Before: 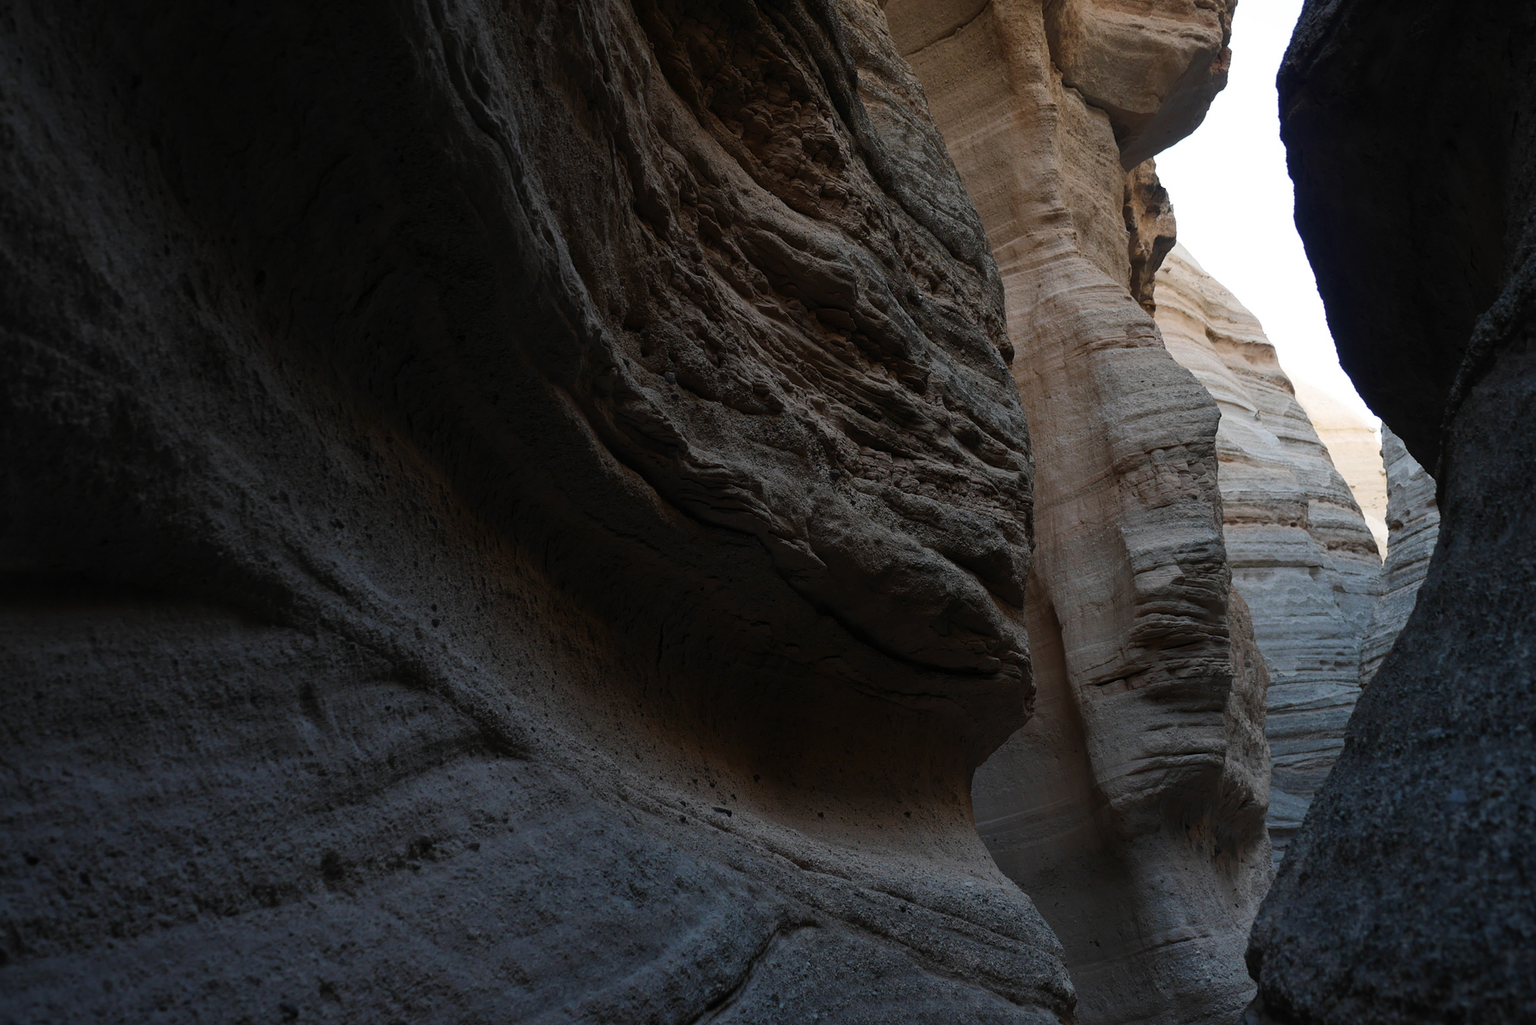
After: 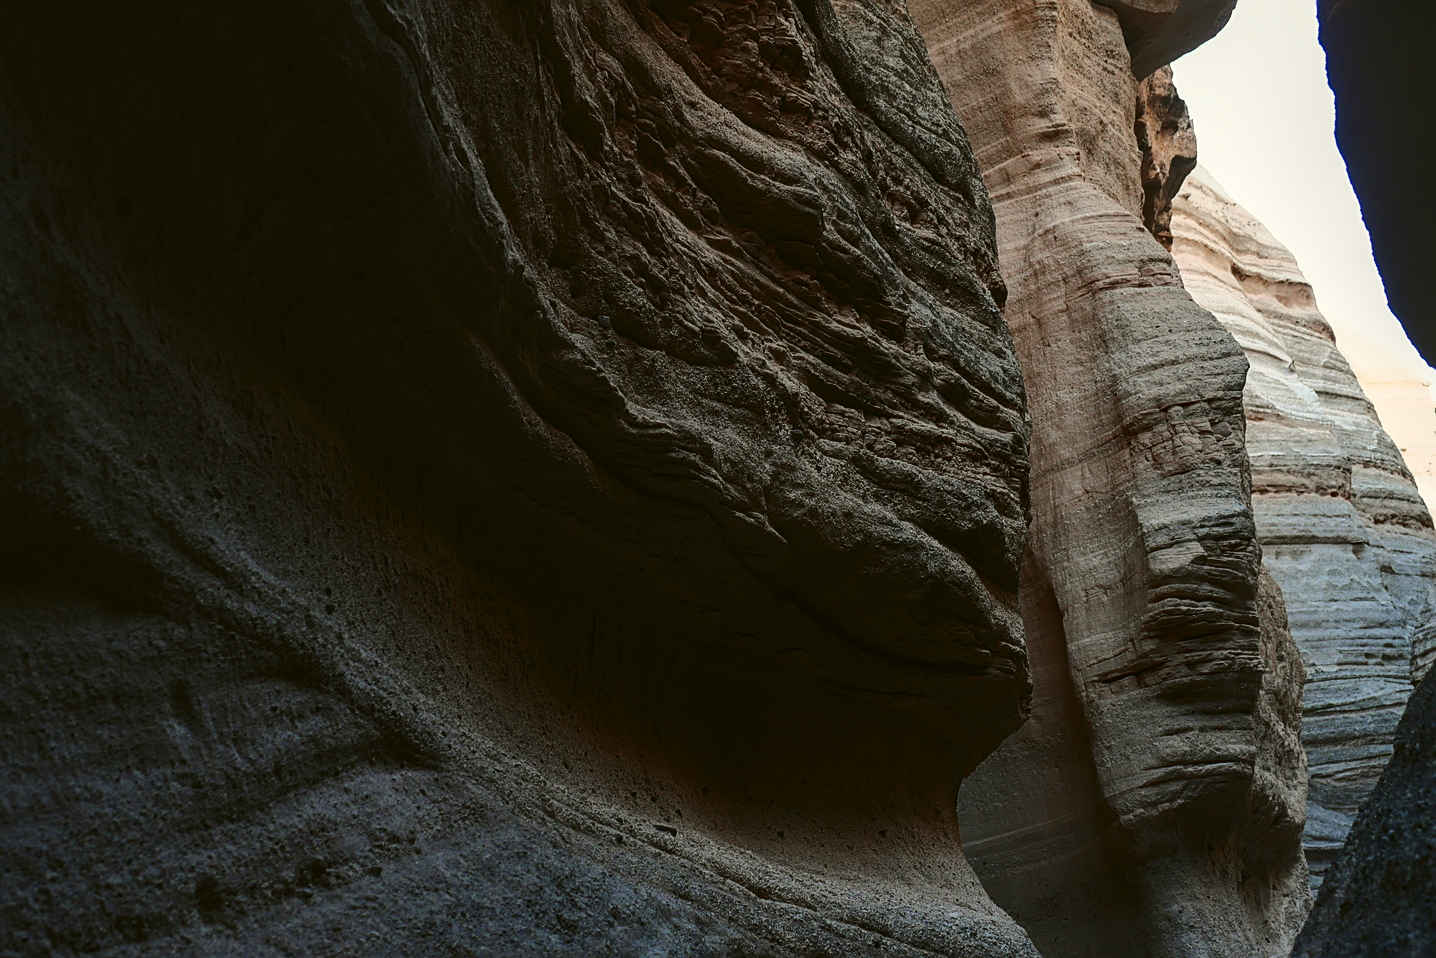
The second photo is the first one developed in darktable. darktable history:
crop and rotate: left 10.071%, top 10.071%, right 10.02%, bottom 10.02%
sharpen: on, module defaults
tone curve: curves: ch0 [(0, 0.039) (0.194, 0.159) (0.469, 0.544) (0.693, 0.77) (0.751, 0.871) (1, 1)]; ch1 [(0, 0) (0.508, 0.506) (0.547, 0.563) (0.592, 0.631) (0.715, 0.706) (1, 1)]; ch2 [(0, 0) (0.243, 0.175) (0.362, 0.301) (0.492, 0.515) (0.544, 0.557) (0.595, 0.612) (0.631, 0.641) (1, 1)], color space Lab, independent channels, preserve colors none
local contrast: on, module defaults
